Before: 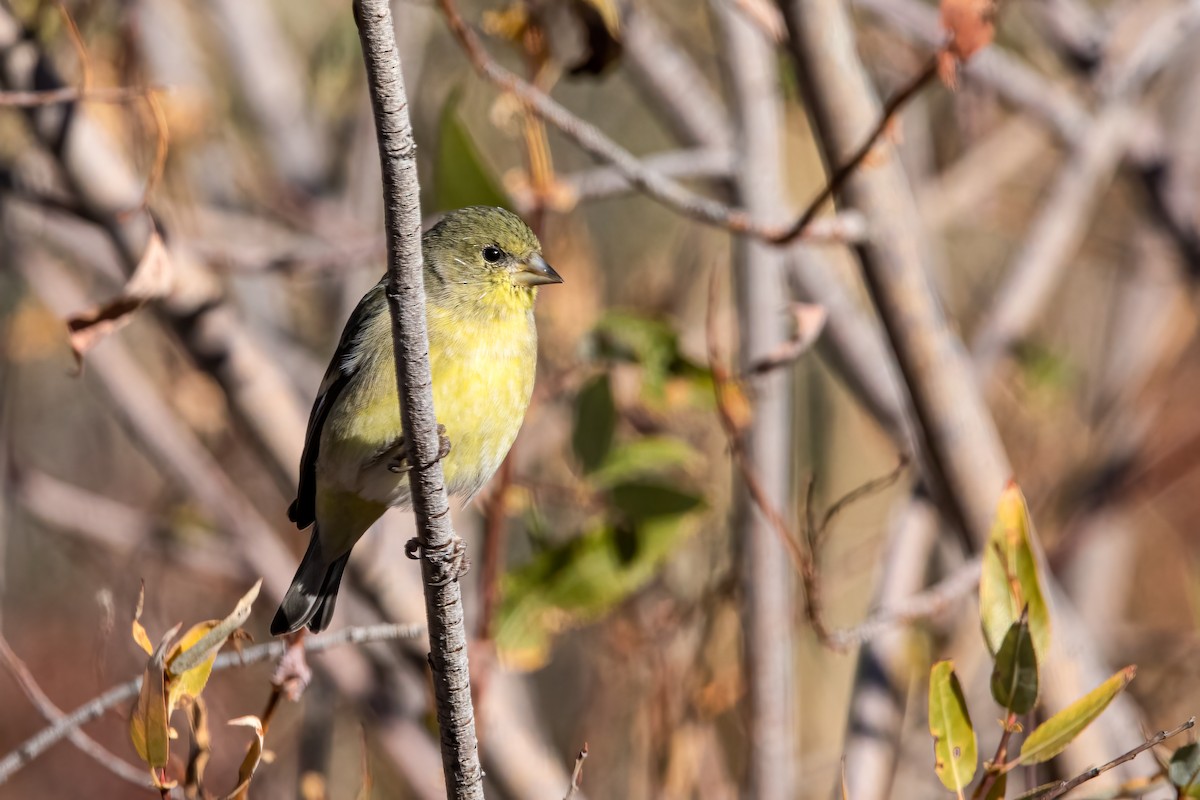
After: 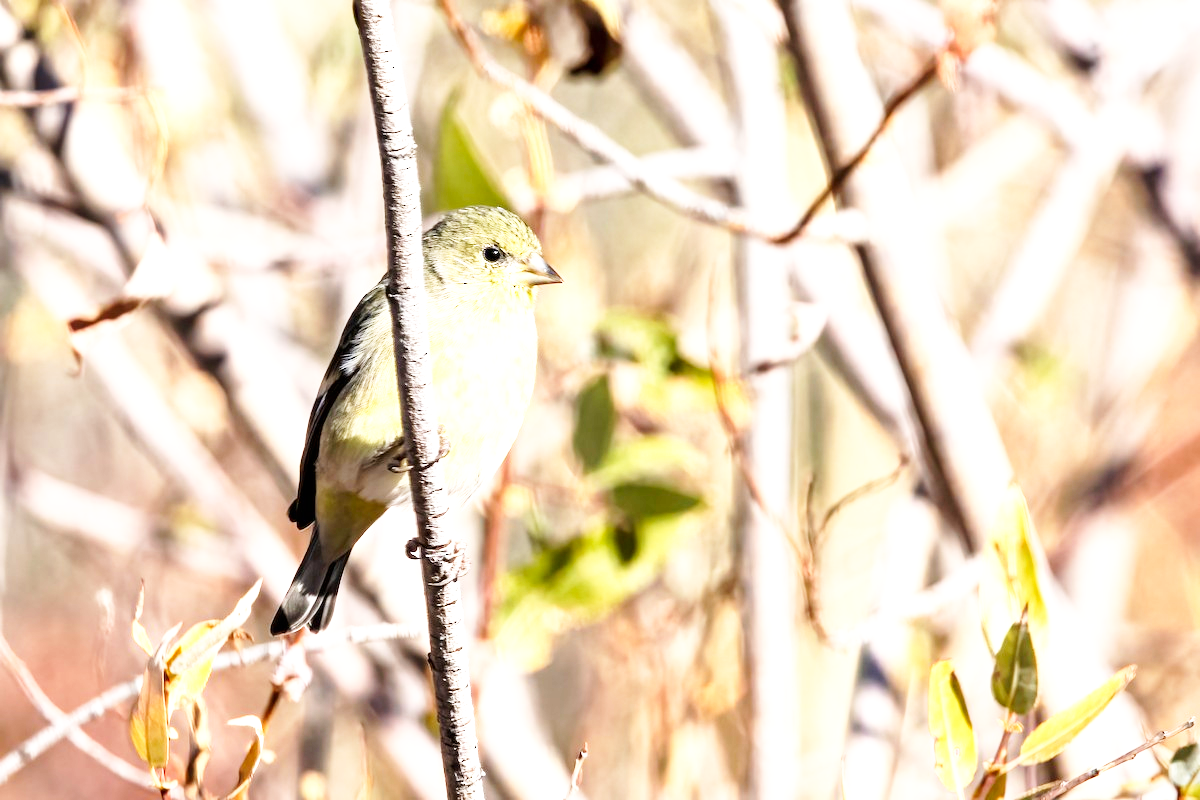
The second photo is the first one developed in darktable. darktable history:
base curve: curves: ch0 [(0, 0) (0.005, 0.002) (0.15, 0.3) (0.4, 0.7) (0.75, 0.95) (1, 1)], preserve colors none
exposure: black level correction 0, exposure 1.326 EV, compensate highlight preservation false
